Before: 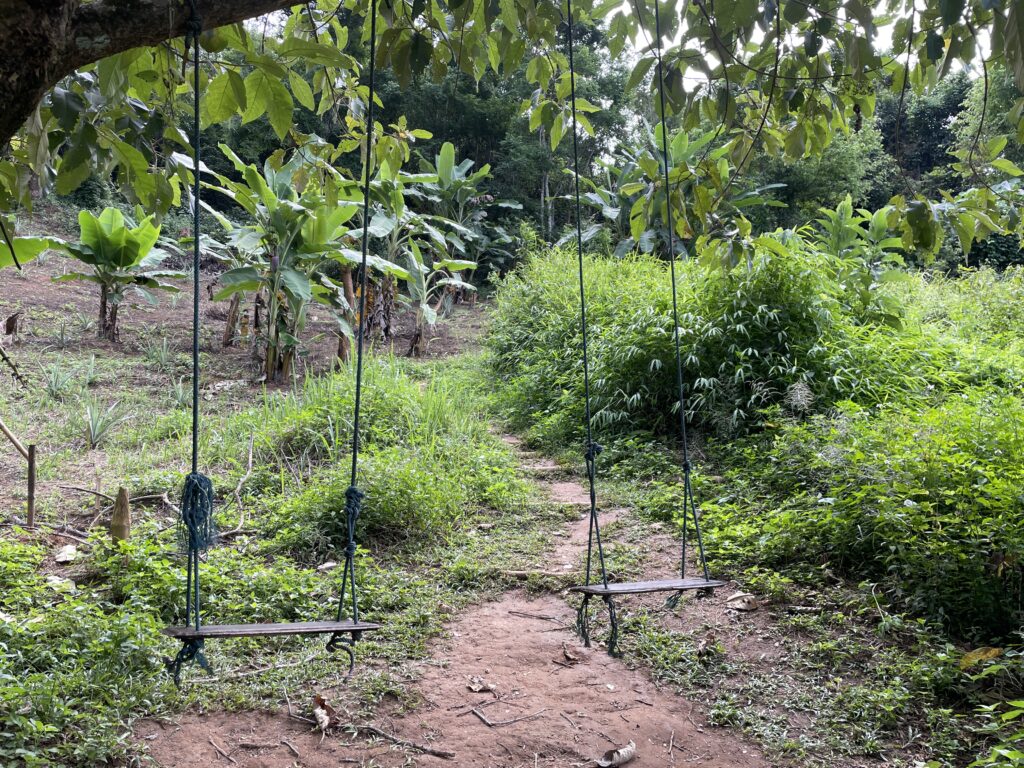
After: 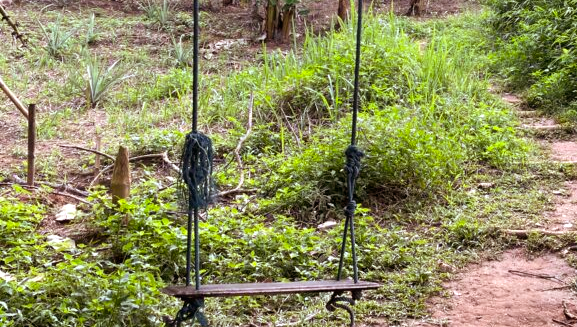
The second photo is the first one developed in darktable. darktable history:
exposure: exposure 0.191 EV, compensate highlight preservation false
tone equalizer: on, module defaults
rgb levels: mode RGB, independent channels, levels [[0, 0.5, 1], [0, 0.521, 1], [0, 0.536, 1]]
crop: top 44.483%, right 43.593%, bottom 12.892%
